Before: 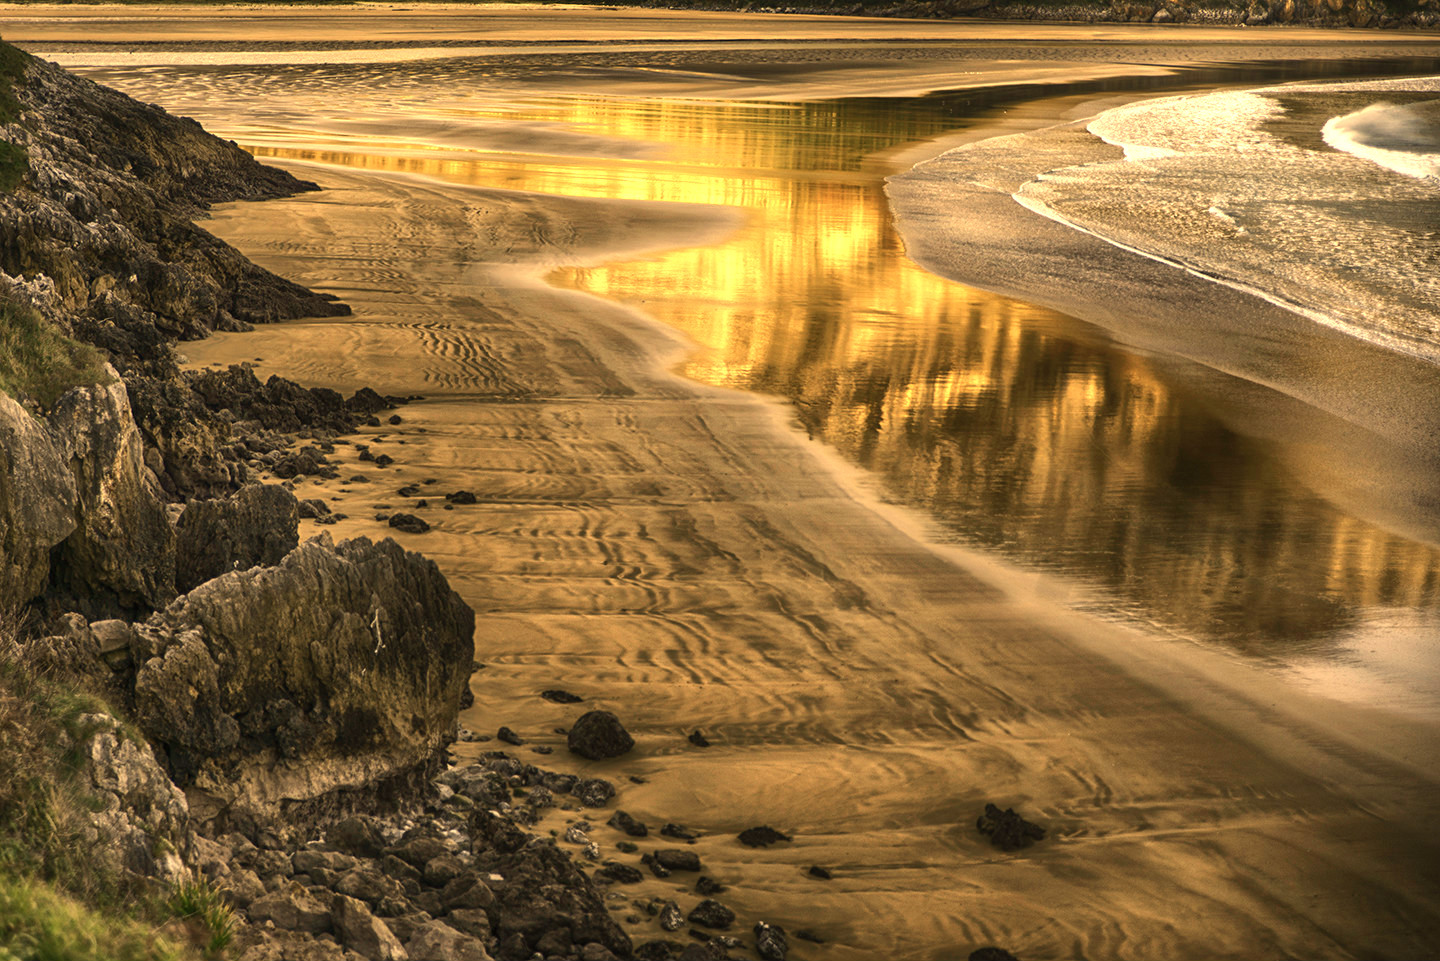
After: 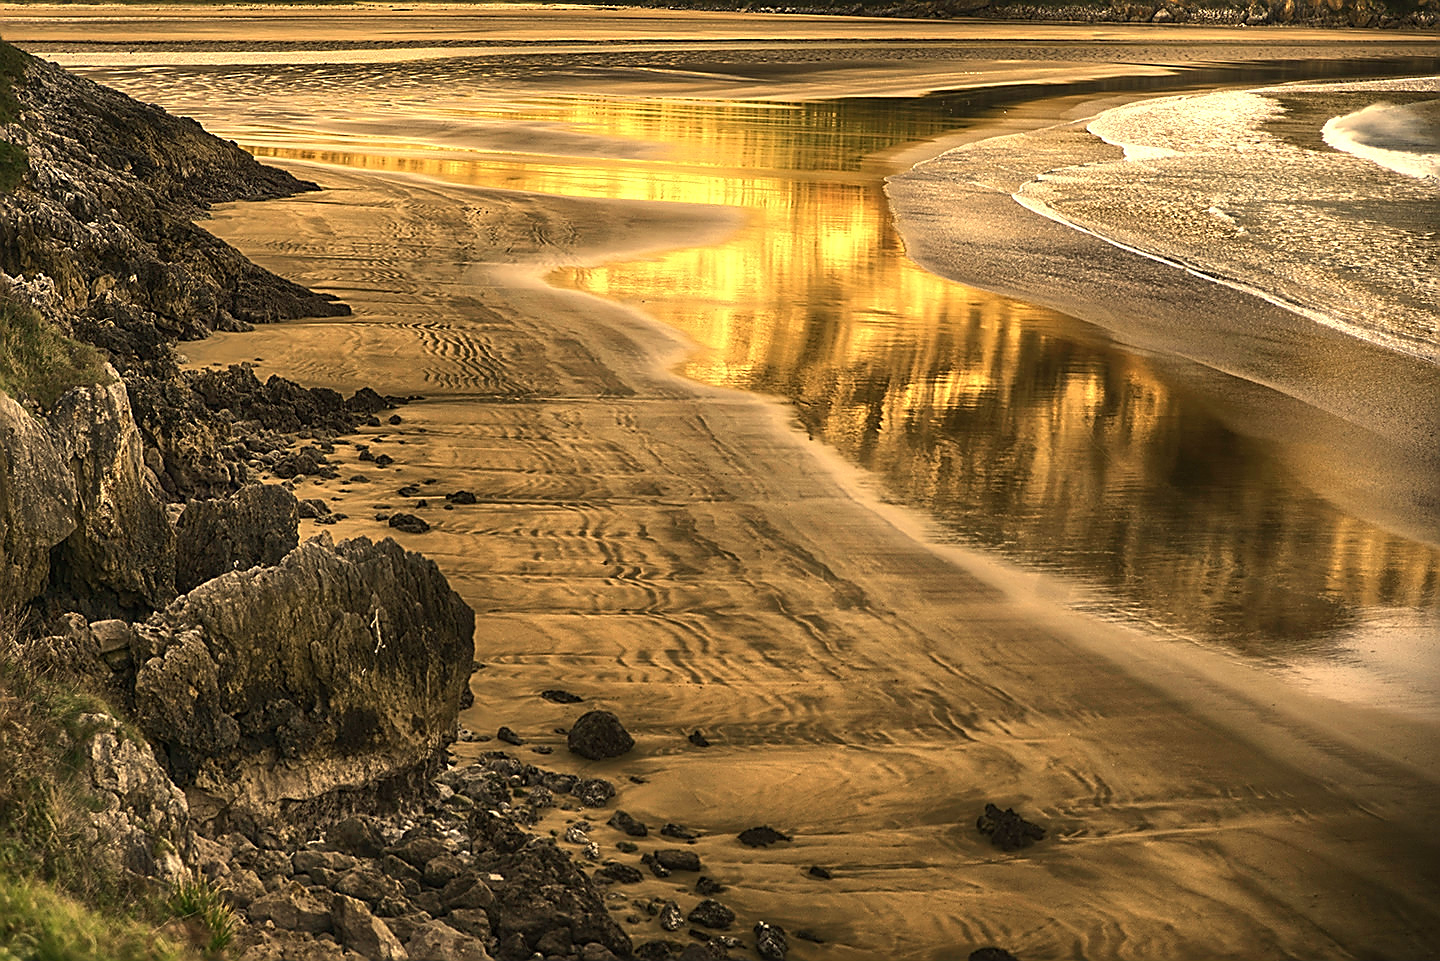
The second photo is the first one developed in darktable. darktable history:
sharpen: radius 1.4, amount 1.25, threshold 0.7
exposure: compensate highlight preservation false
